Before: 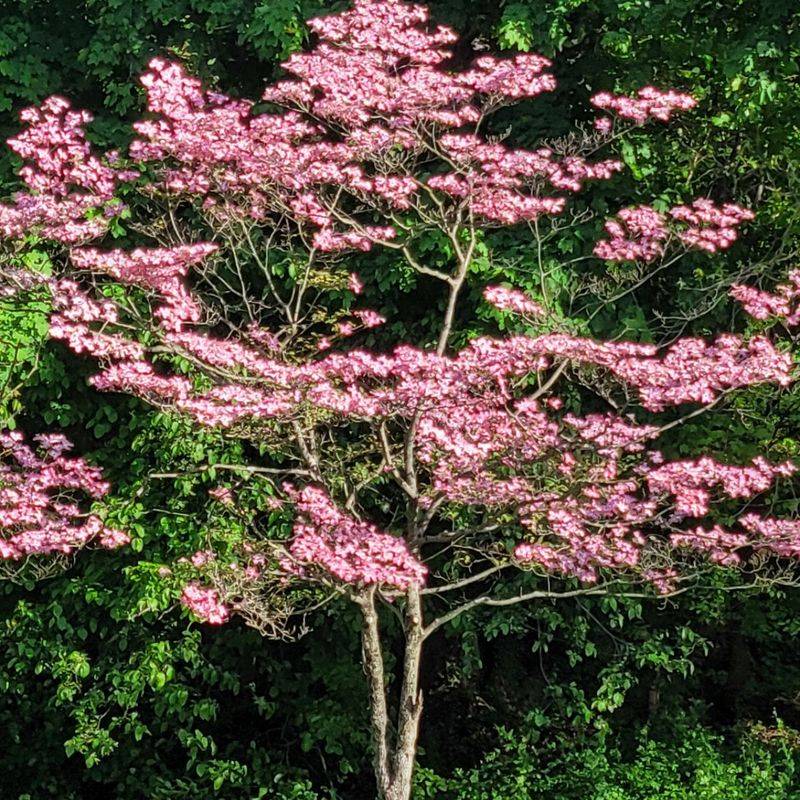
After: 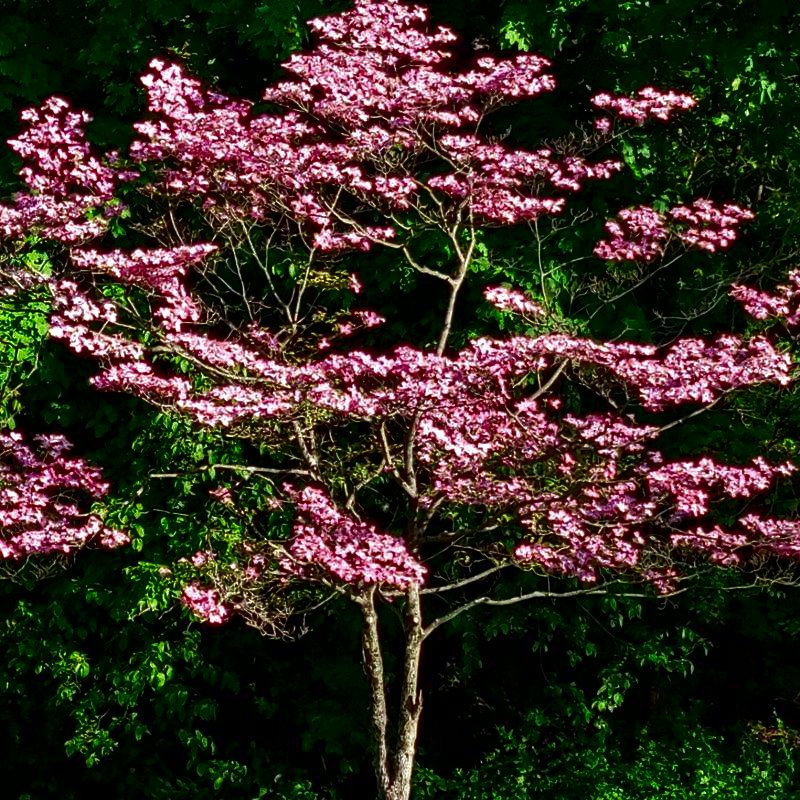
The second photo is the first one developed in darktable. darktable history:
tone equalizer: -8 EV -0.579 EV
contrast brightness saturation: contrast 0.094, brightness -0.603, saturation 0.173
exposure: black level correction 0.005, exposure 0.287 EV, compensate highlight preservation false
